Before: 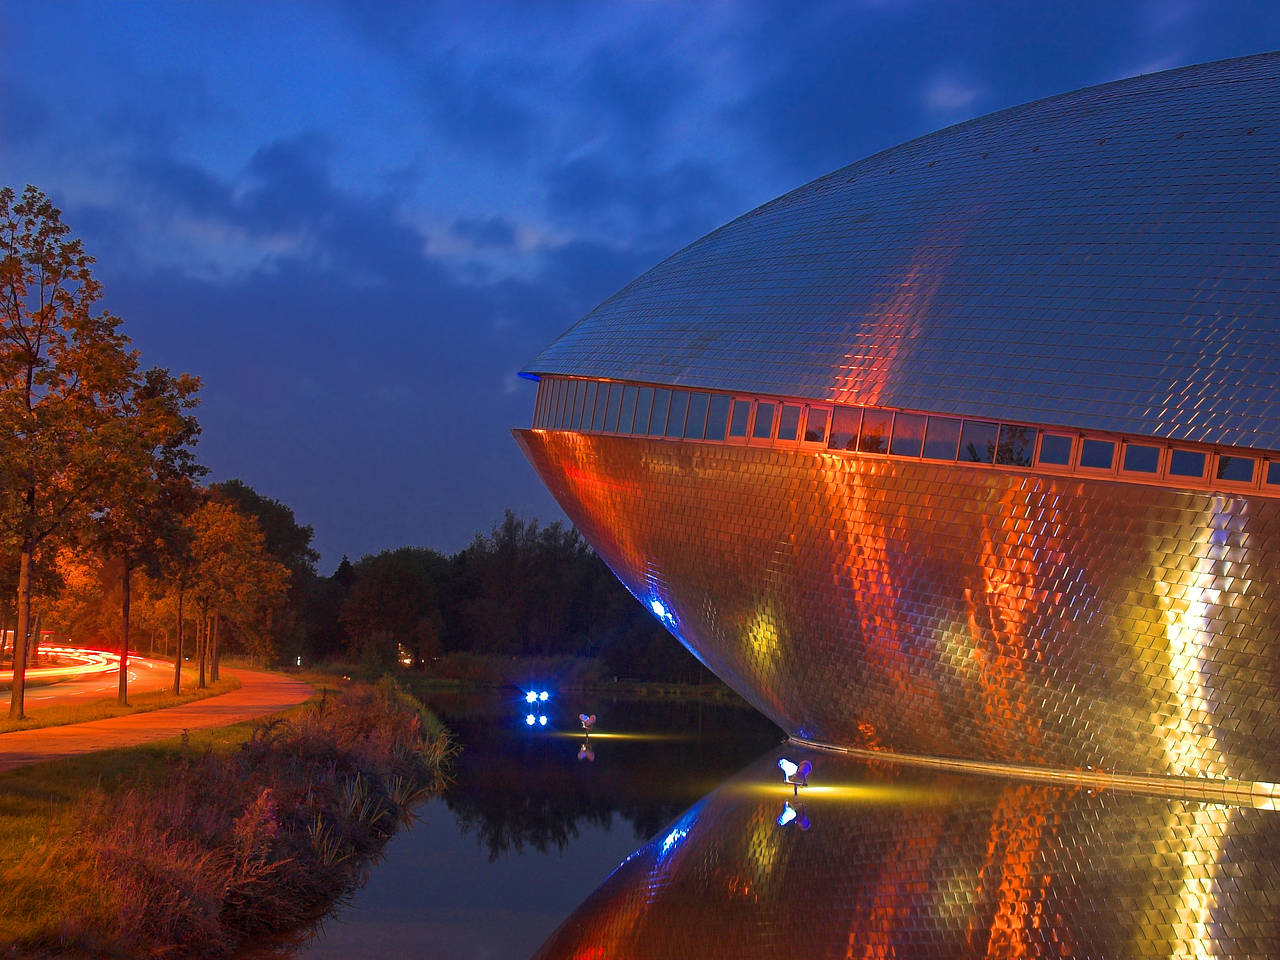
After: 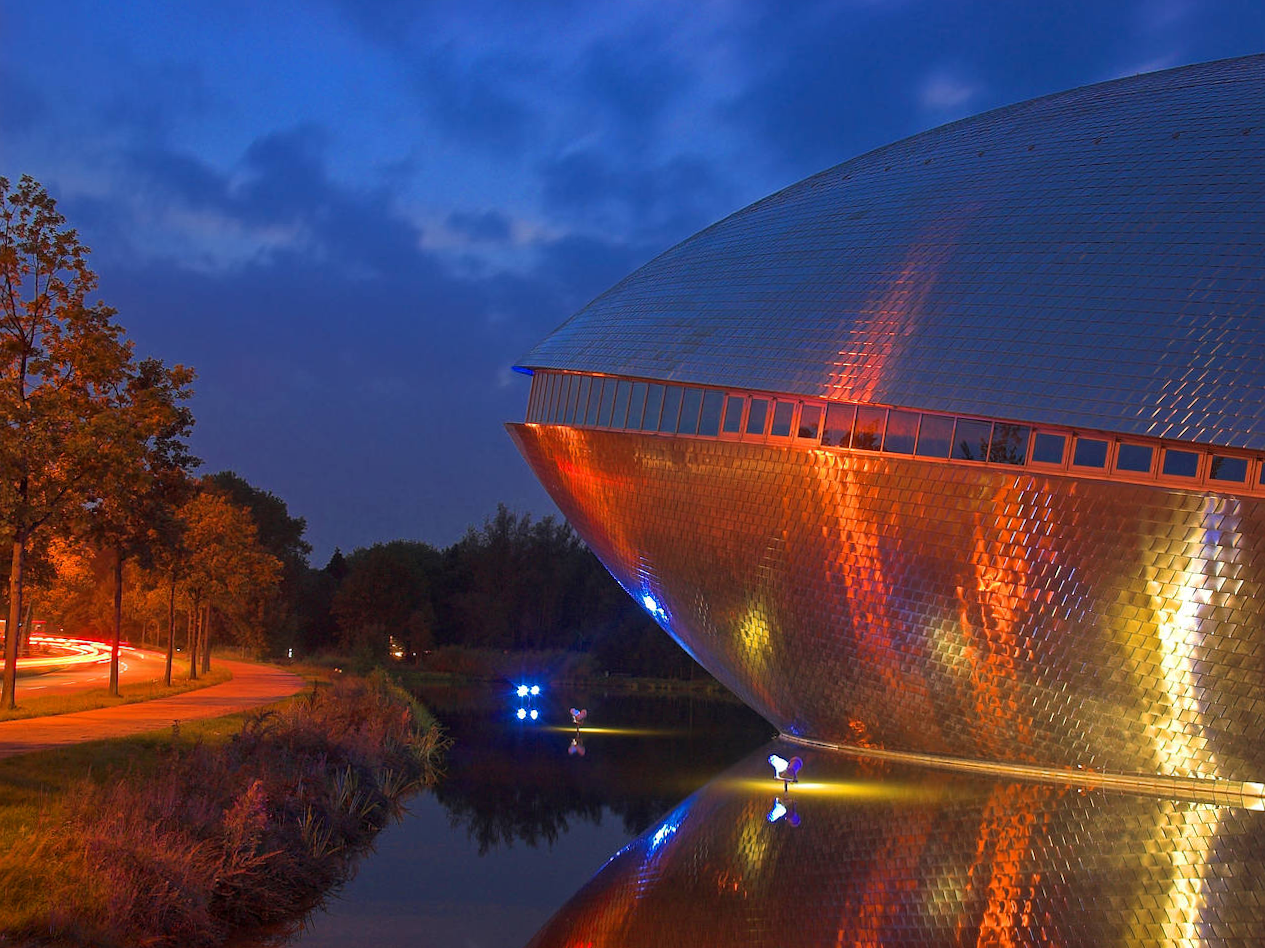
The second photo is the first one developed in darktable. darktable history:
crop and rotate: angle -0.5°
rgb levels: preserve colors max RGB
